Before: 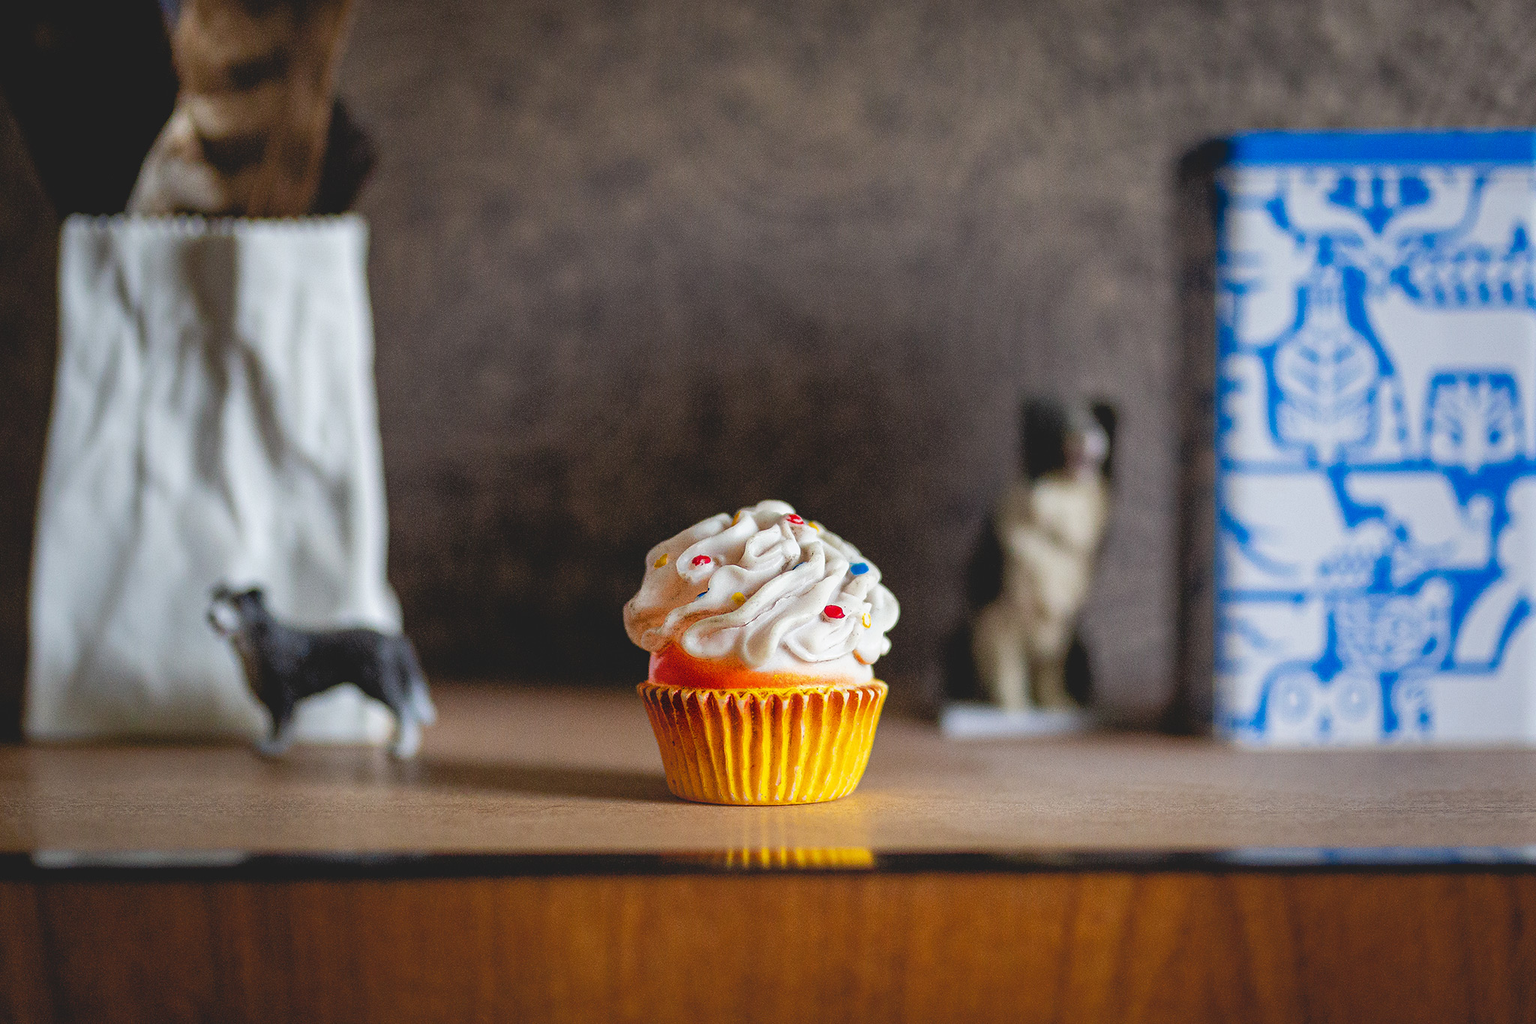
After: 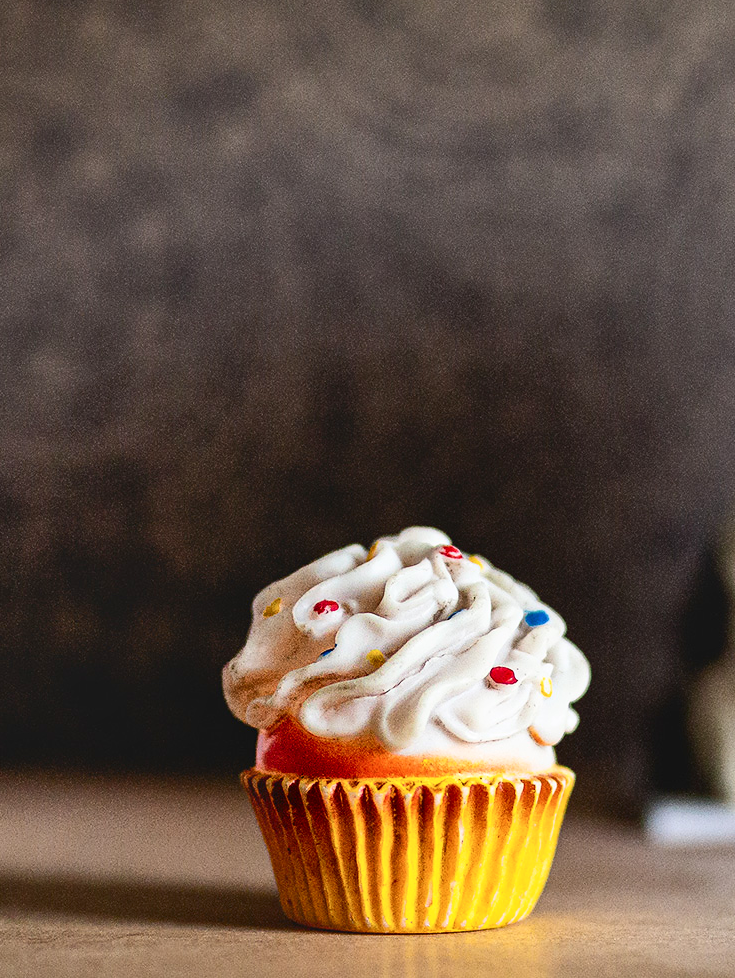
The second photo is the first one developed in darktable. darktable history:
crop and rotate: left 29.769%, top 10.321%, right 34.297%, bottom 17.982%
shadows and highlights: soften with gaussian
contrast brightness saturation: contrast 0.275
